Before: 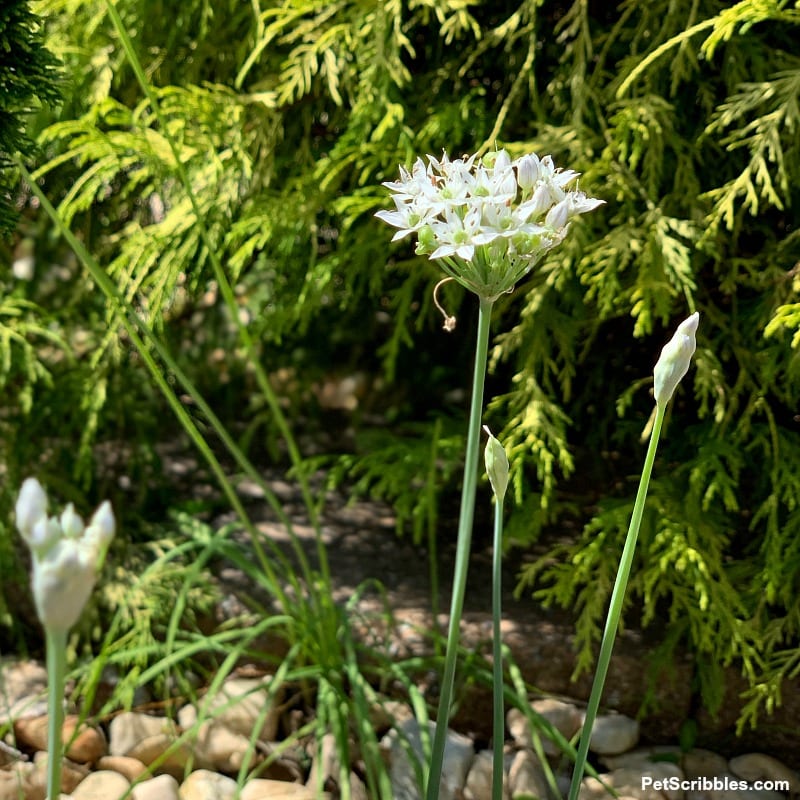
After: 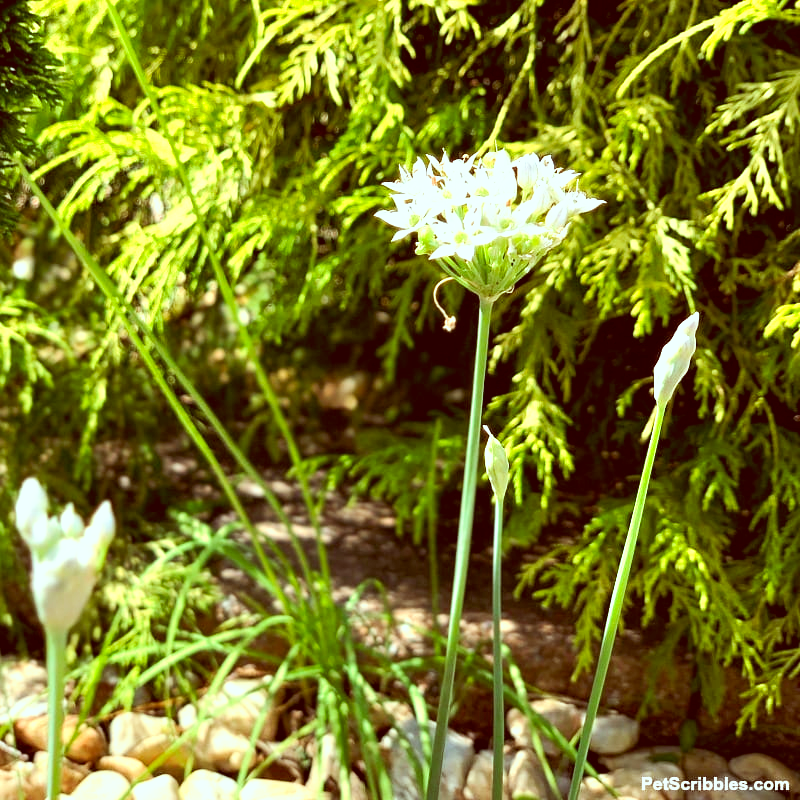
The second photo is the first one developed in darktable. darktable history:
color balance rgb: perceptual saturation grading › global saturation -3.366%, perceptual saturation grading › shadows -2.254%, perceptual brilliance grading › mid-tones 10.216%, perceptual brilliance grading › shadows 15.477%, global vibrance 20%
color correction: highlights a* -7.14, highlights b* -0.212, shadows a* 20.47, shadows b* 12.24
tone curve: curves: ch0 [(0, 0) (0.003, 0.032) (0.011, 0.036) (0.025, 0.049) (0.044, 0.075) (0.069, 0.112) (0.1, 0.151) (0.136, 0.197) (0.177, 0.241) (0.224, 0.295) (0.277, 0.355) (0.335, 0.429) (0.399, 0.512) (0.468, 0.607) (0.543, 0.702) (0.623, 0.796) (0.709, 0.903) (0.801, 0.987) (0.898, 0.997) (1, 1)], preserve colors none
